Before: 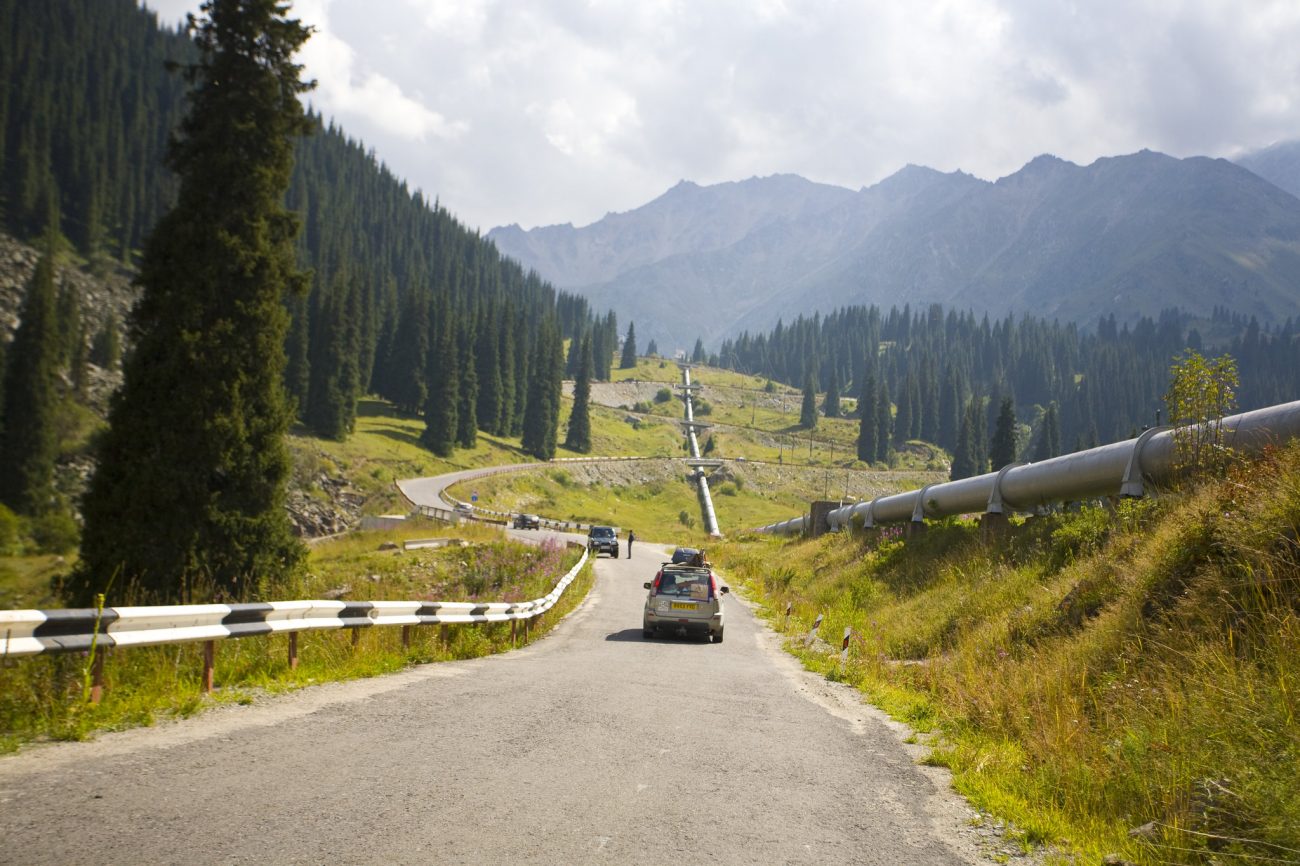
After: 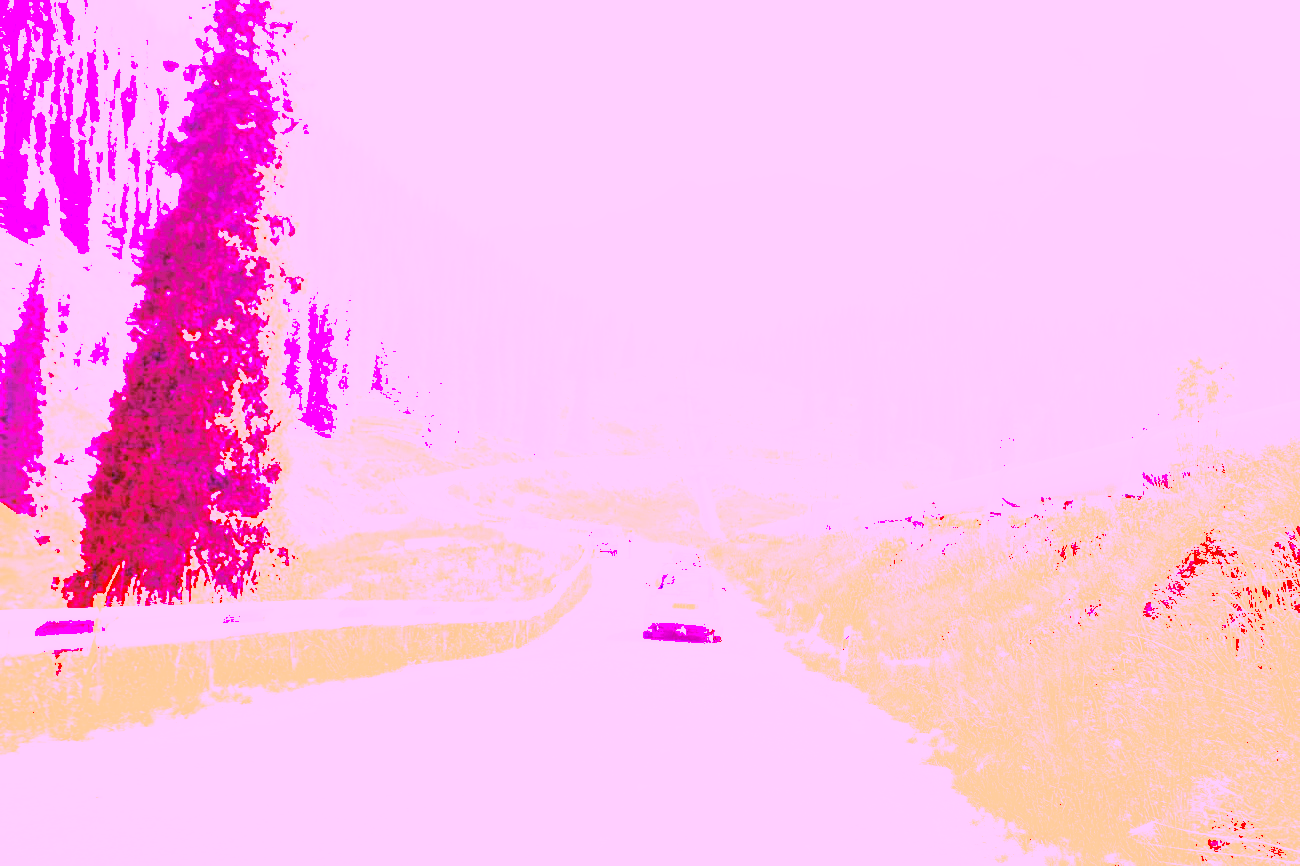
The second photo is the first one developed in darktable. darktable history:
shadows and highlights: on, module defaults
white balance: red 8, blue 8
exposure: black level correction 0, exposure 1 EV, compensate highlight preservation false
